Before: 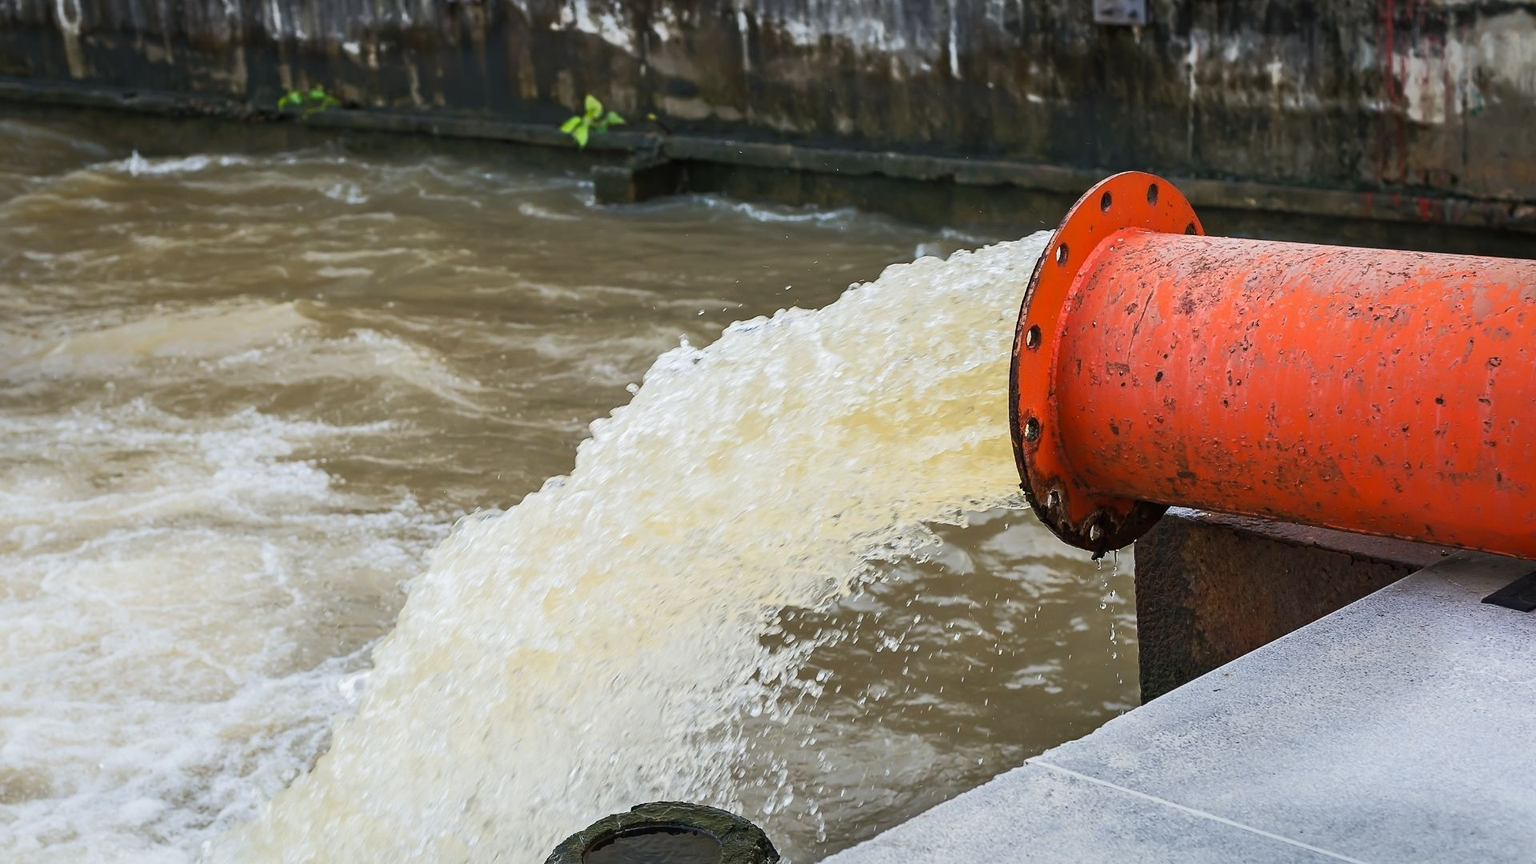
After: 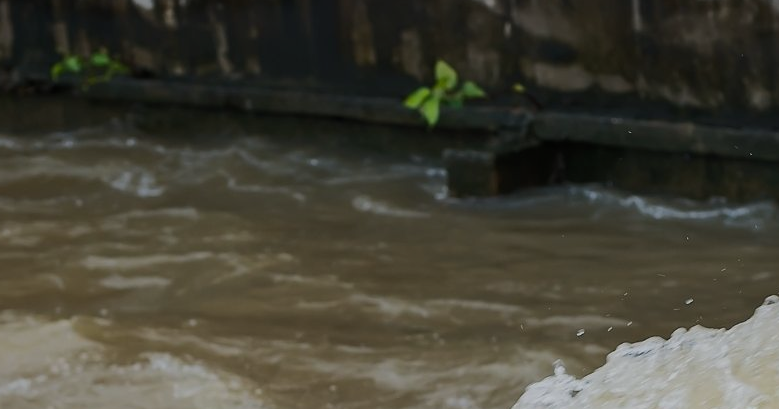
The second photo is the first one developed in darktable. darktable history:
graduated density: rotation 5.63°, offset 76.9
exposure: exposure -0.582 EV, compensate highlight preservation false
crop: left 15.452%, top 5.459%, right 43.956%, bottom 56.62%
